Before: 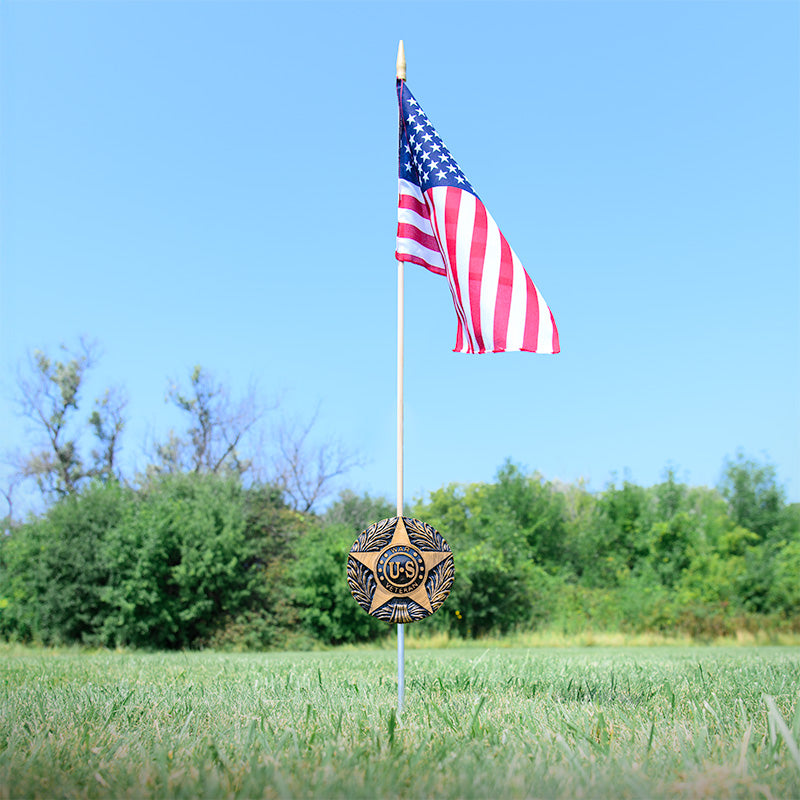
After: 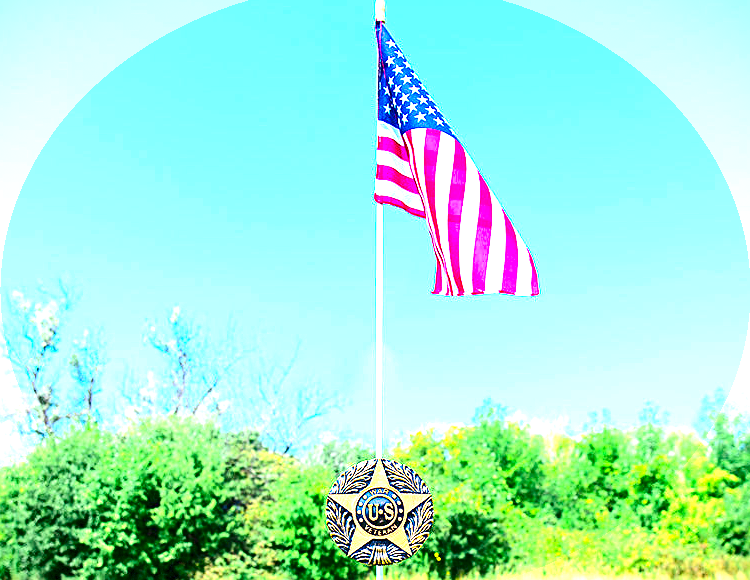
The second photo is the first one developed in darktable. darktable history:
contrast brightness saturation: contrast 0.21, brightness -0.11, saturation 0.21
vignetting: fall-off start 100%, fall-off radius 71%, brightness -0.434, saturation -0.2, width/height ratio 1.178, dithering 8-bit output, unbound false
crop: left 2.737%, top 7.287%, right 3.421%, bottom 20.179%
color zones: curves: ch0 [(0, 0.613) (0.01, 0.613) (0.245, 0.448) (0.498, 0.529) (0.642, 0.665) (0.879, 0.777) (0.99, 0.613)]; ch1 [(0, 0) (0.143, 0) (0.286, 0) (0.429, 0) (0.571, 0) (0.714, 0) (0.857, 0)], mix -121.96%
exposure: black level correction 0.001, exposure 1.822 EV, compensate exposure bias true, compensate highlight preservation false
sharpen: on, module defaults
